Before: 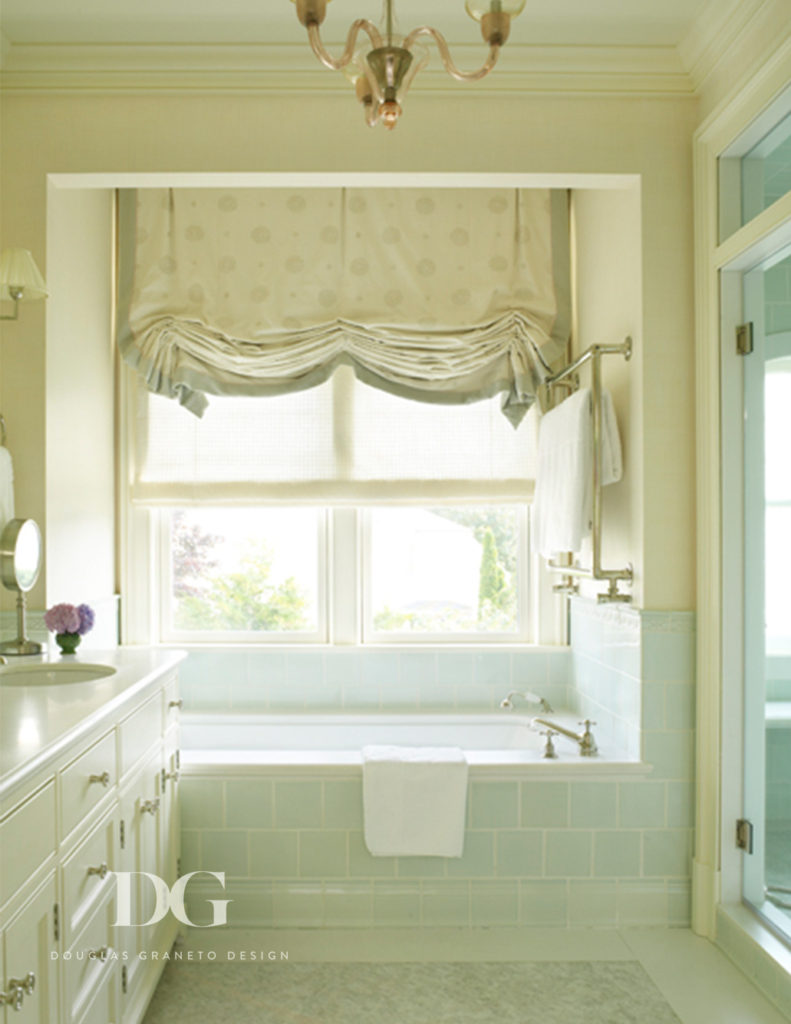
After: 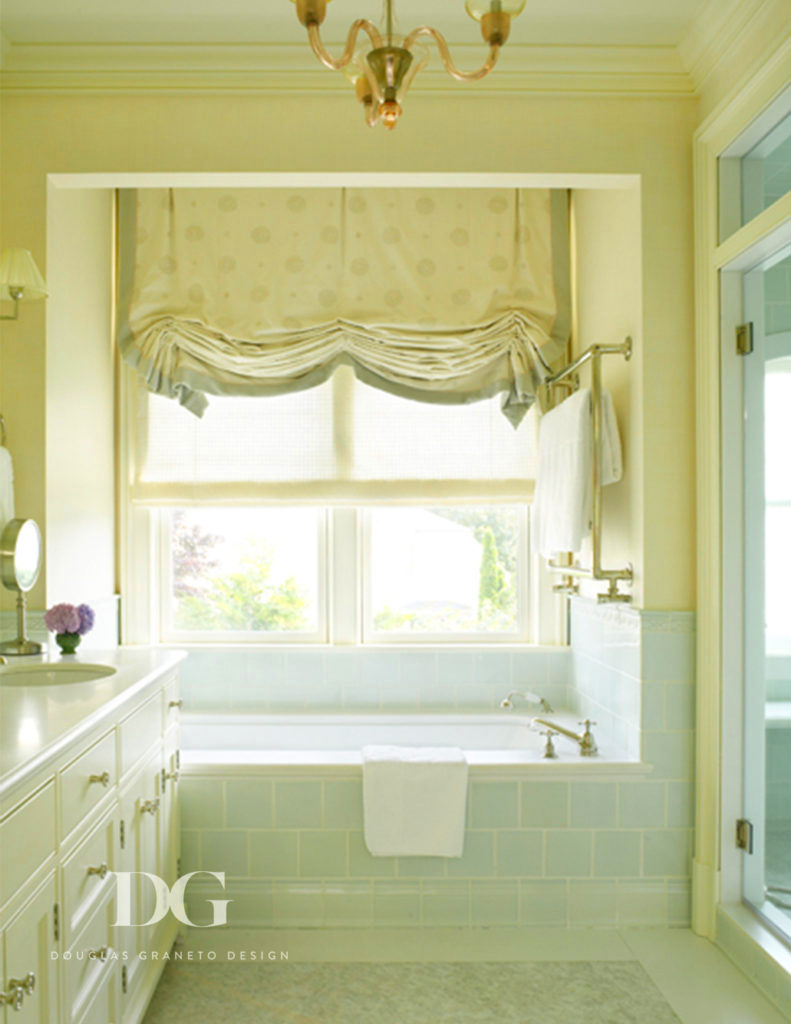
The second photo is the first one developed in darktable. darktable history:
color zones: curves: ch0 [(0.224, 0.526) (0.75, 0.5)]; ch1 [(0.055, 0.526) (0.224, 0.761) (0.377, 0.526) (0.75, 0.5)]
